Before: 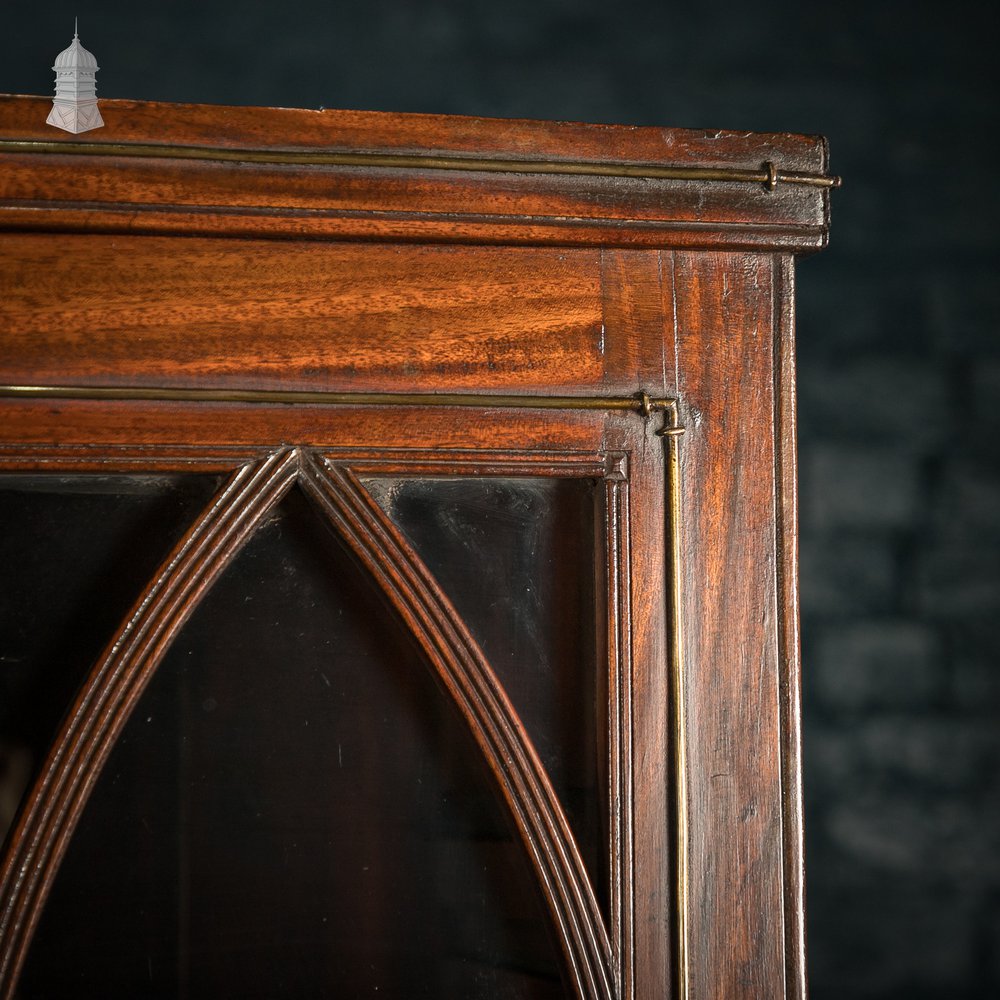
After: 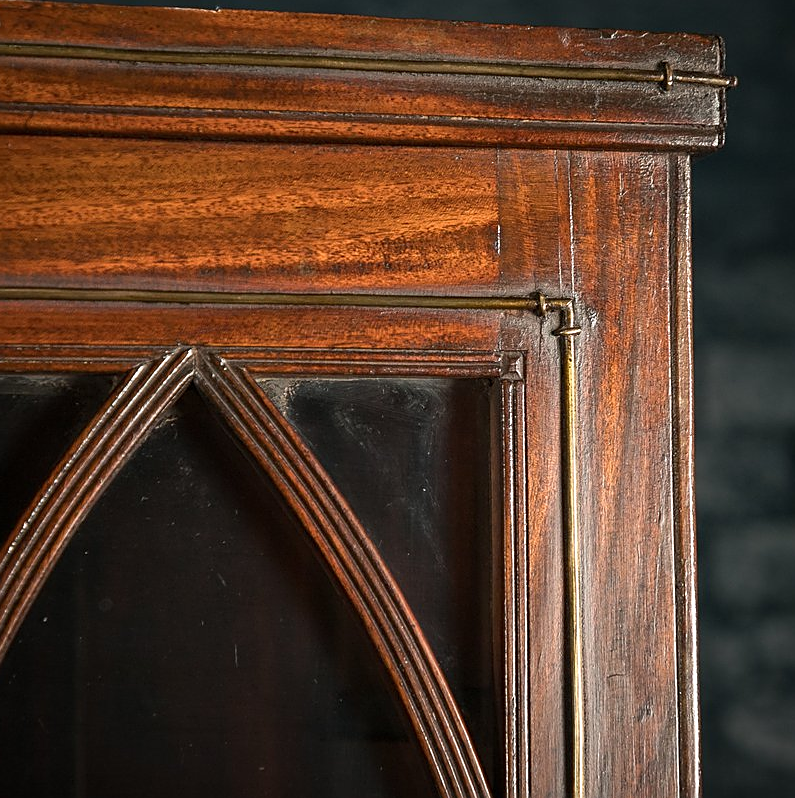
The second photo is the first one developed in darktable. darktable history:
sharpen: amount 0.494
crop and rotate: left 10.417%, top 10.049%, right 10.079%, bottom 10.063%
